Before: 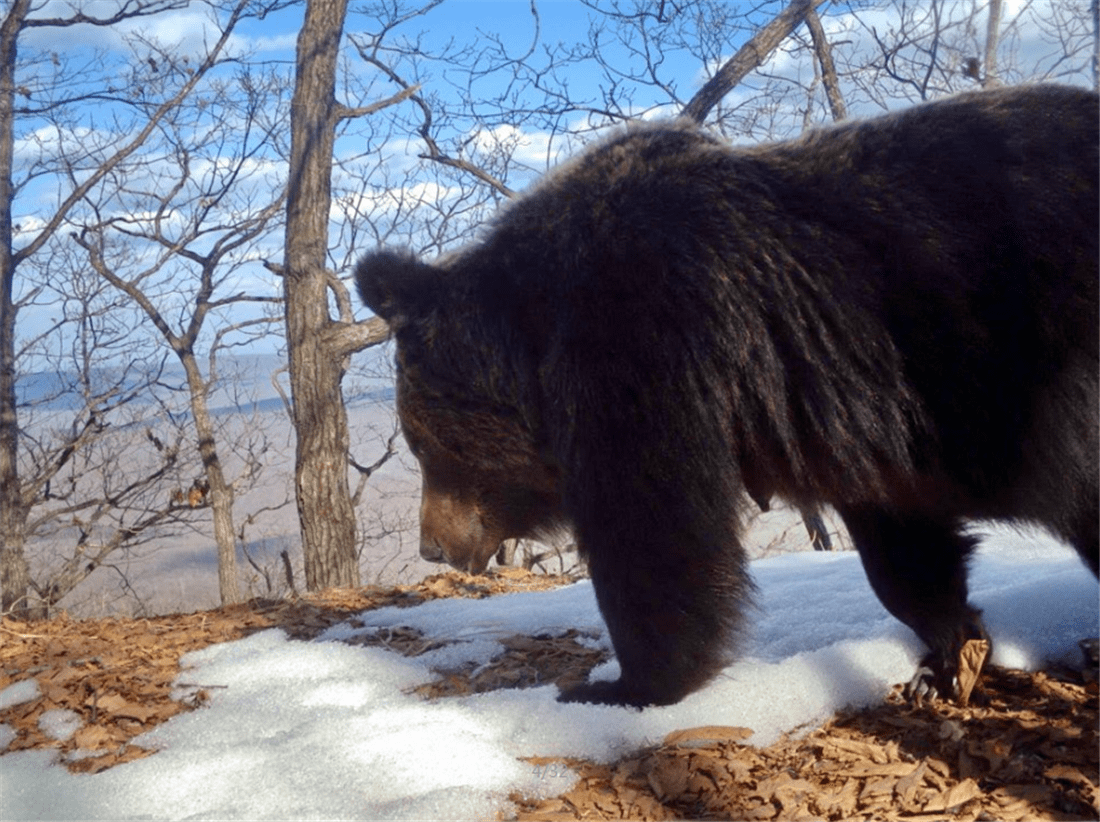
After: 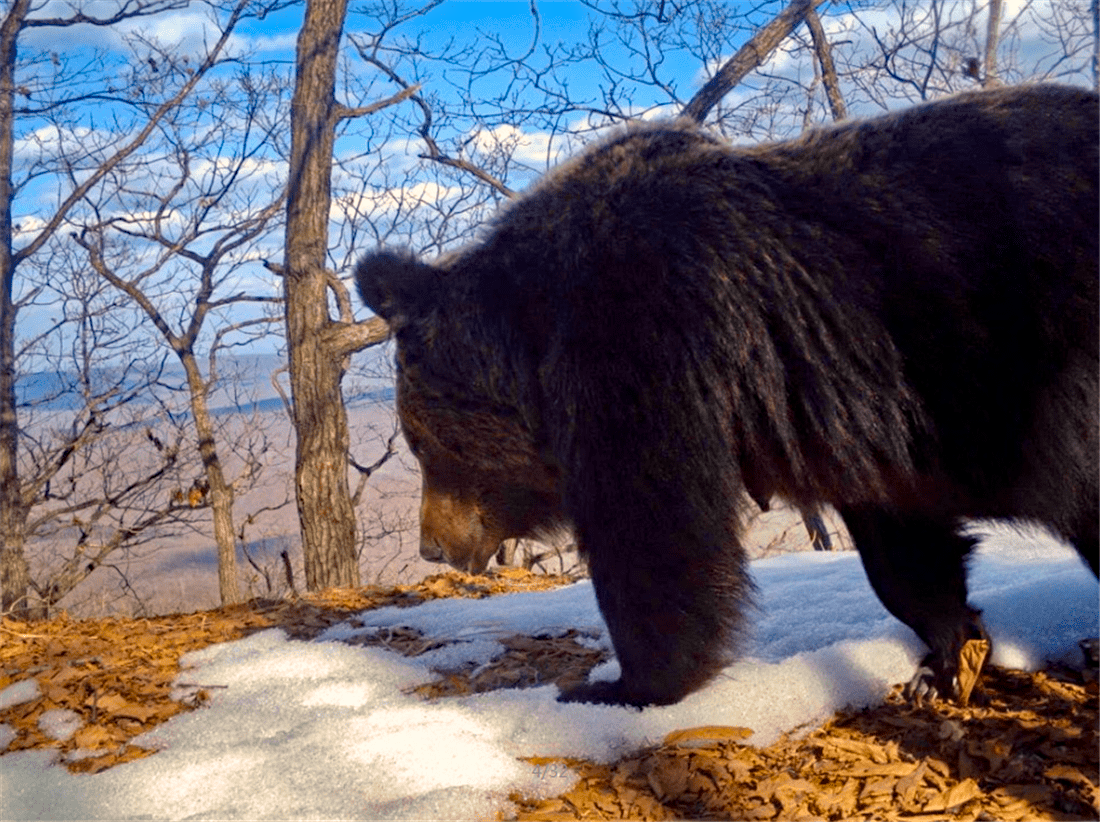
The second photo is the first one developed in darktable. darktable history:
haze removal: strength 0.284, distance 0.247, adaptive false
color balance rgb: highlights gain › chroma 3.307%, highlights gain › hue 57.03°, perceptual saturation grading › global saturation 25.644%, global vibrance 22.678%
local contrast: highlights 100%, shadows 98%, detail 119%, midtone range 0.2
